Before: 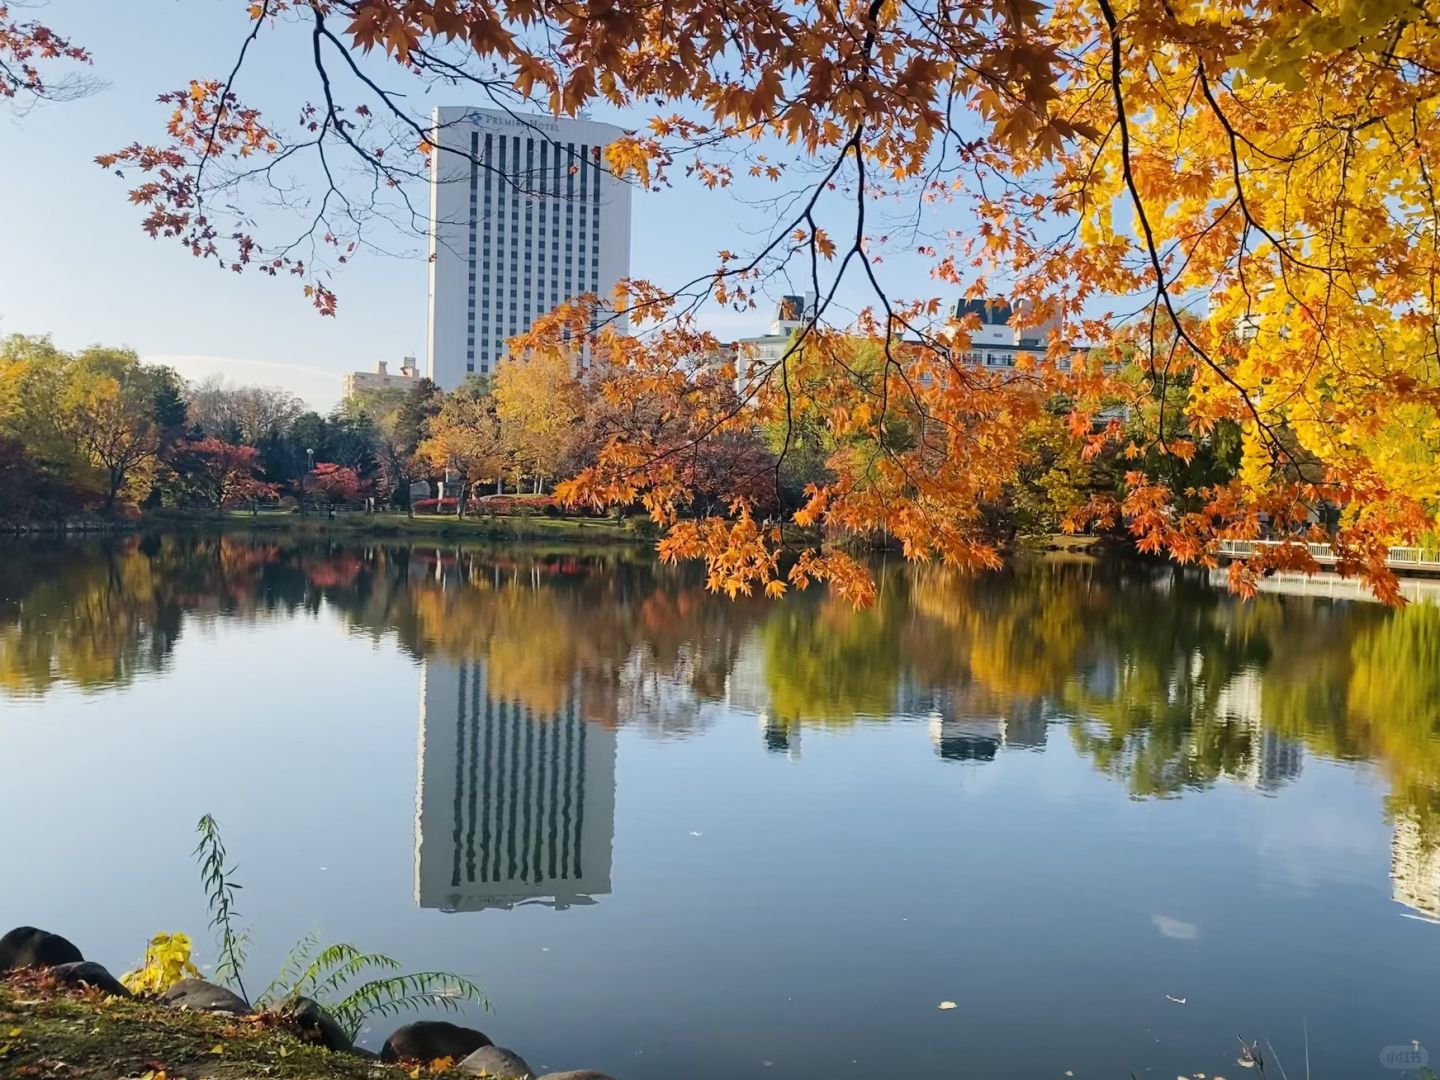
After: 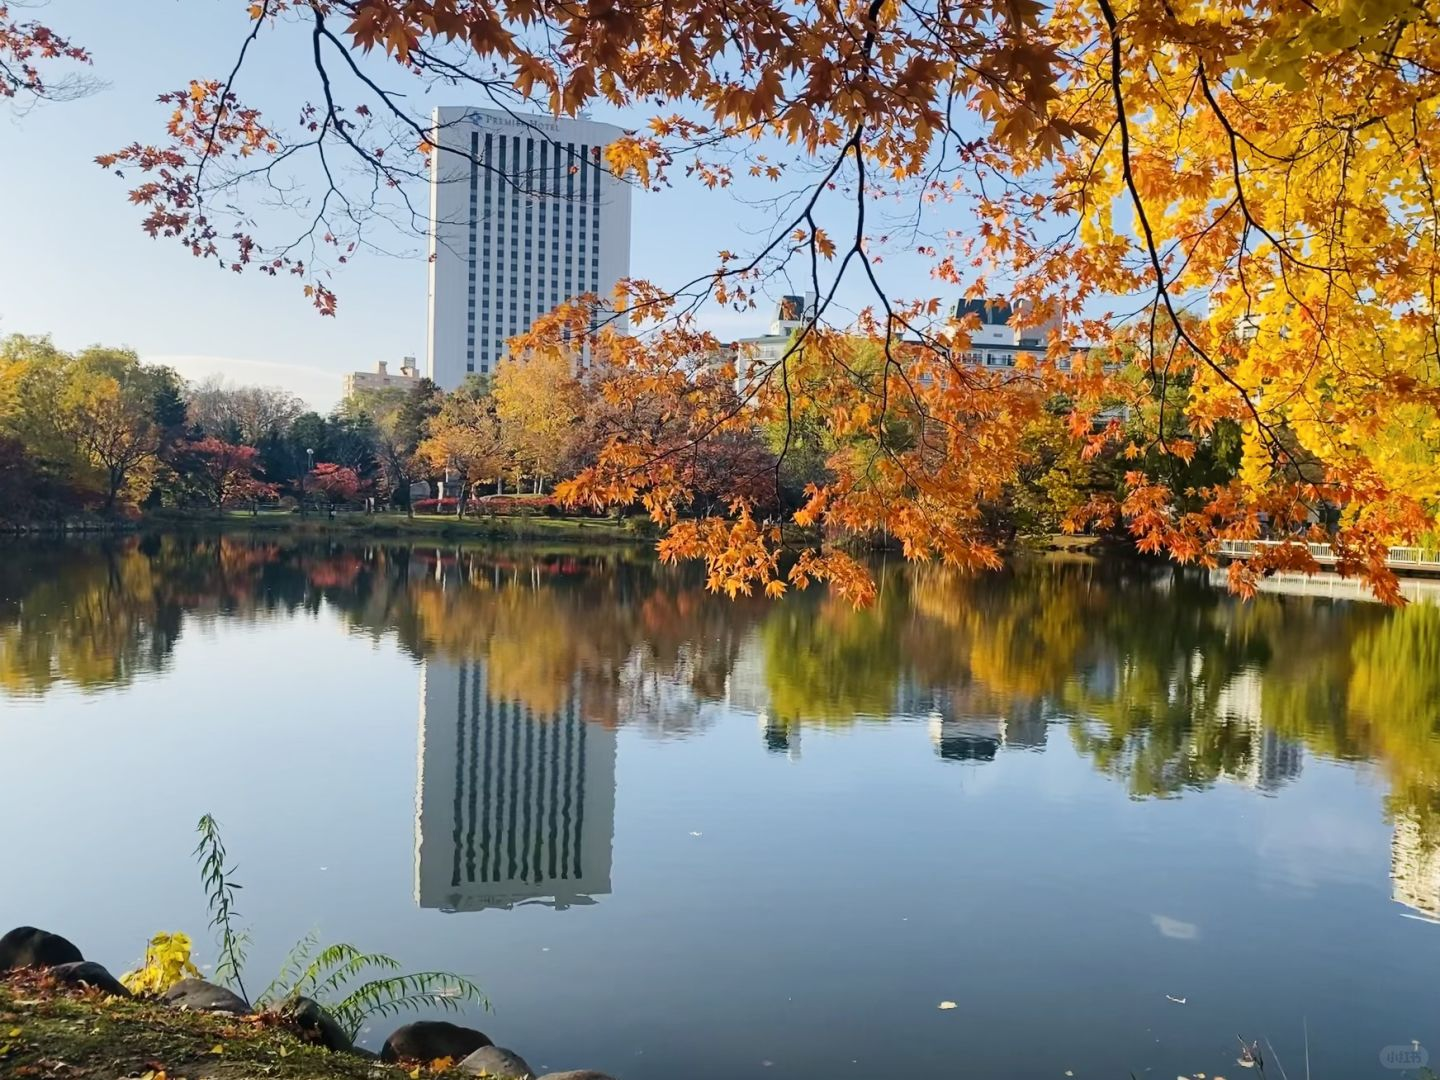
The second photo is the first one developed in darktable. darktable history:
contrast brightness saturation: contrast 0.073
